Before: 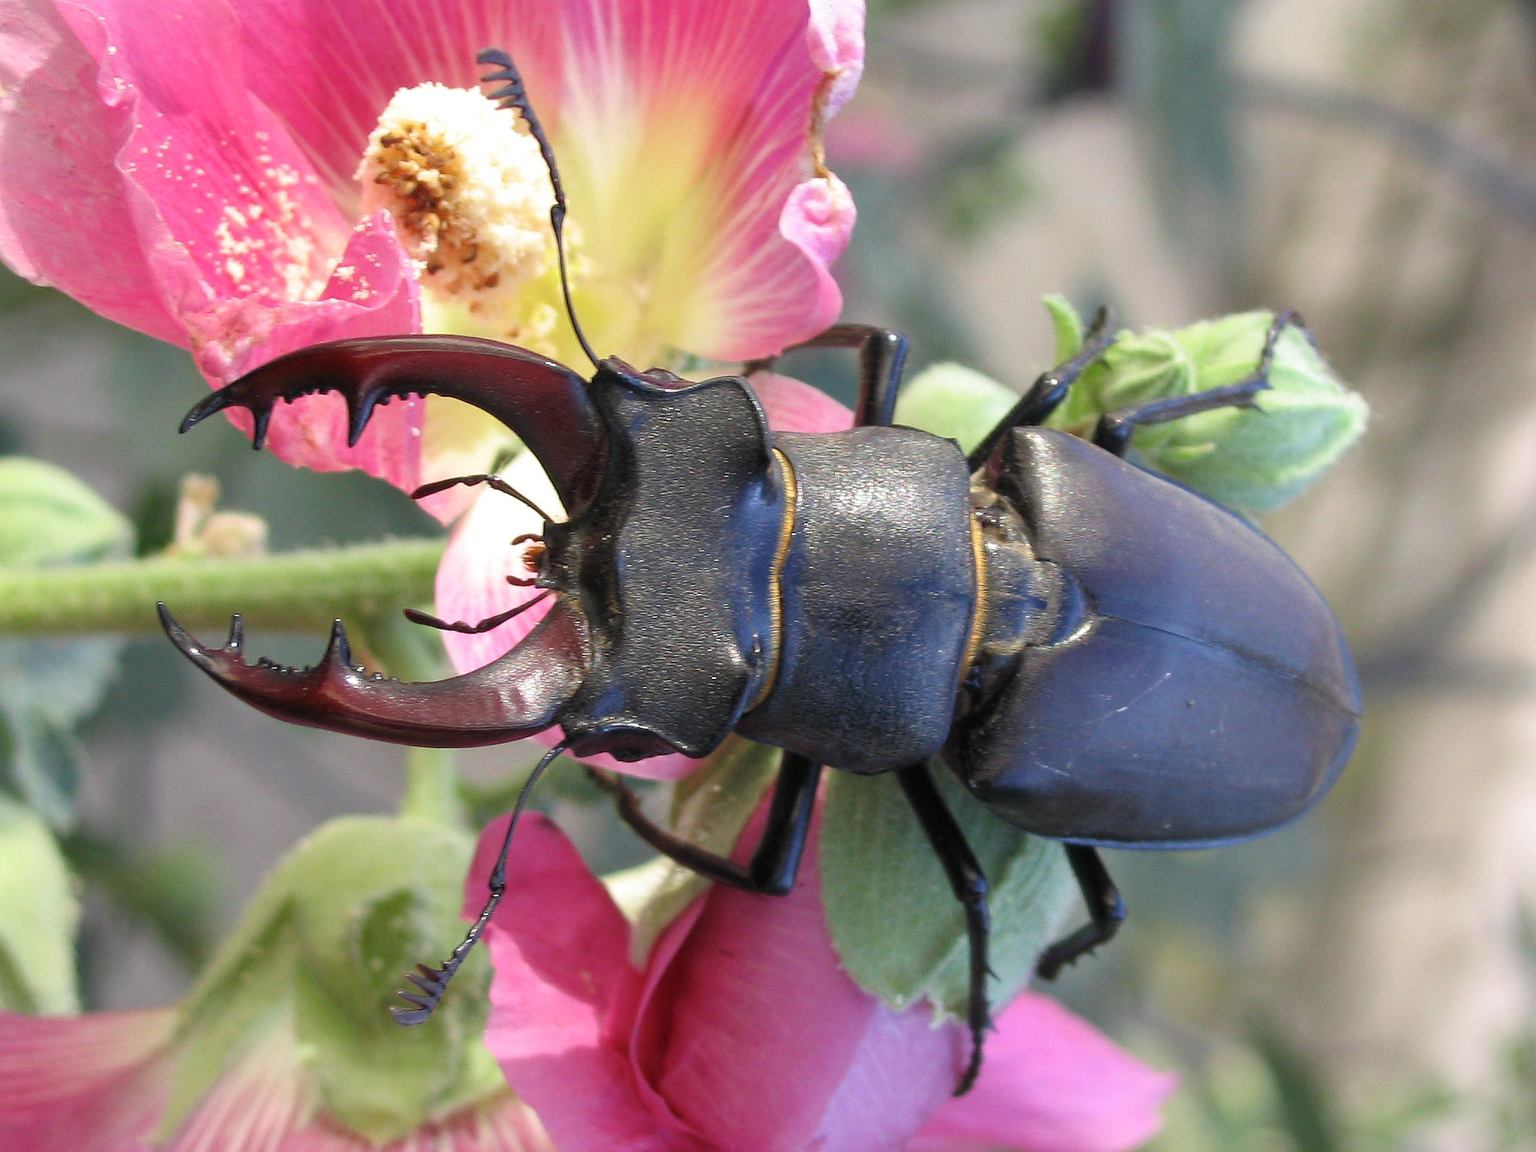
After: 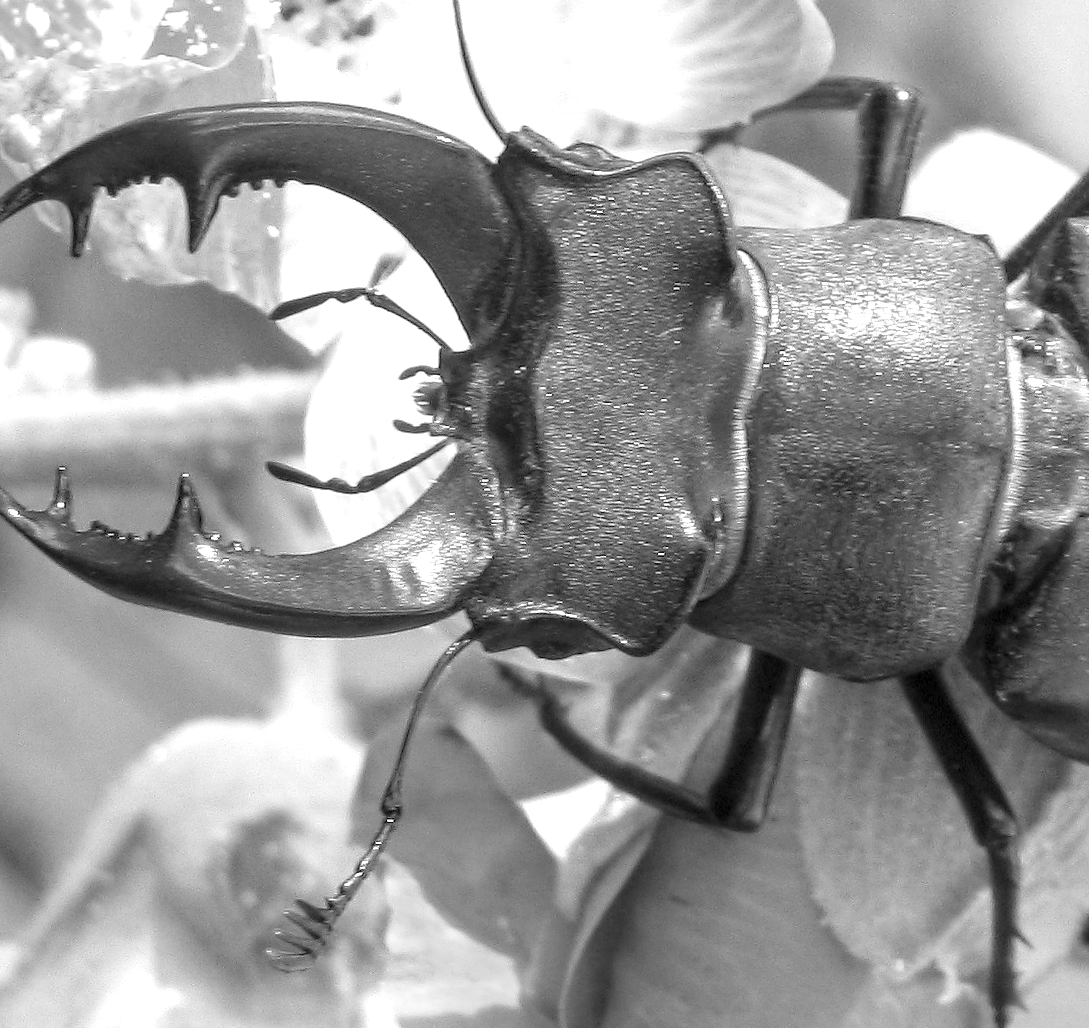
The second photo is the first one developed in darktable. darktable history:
rotate and perspective: rotation 0.062°, lens shift (vertical) 0.115, lens shift (horizontal) -0.133, crop left 0.047, crop right 0.94, crop top 0.061, crop bottom 0.94
rgb levels: mode RGB, independent channels, levels [[0, 0.474, 1], [0, 0.5, 1], [0, 0.5, 1]]
local contrast: on, module defaults
exposure: exposure 1.137 EV, compensate highlight preservation false
color correction: highlights a* -12.64, highlights b* -18.1, saturation 0.7
white balance: emerald 1
monochrome: a 26.22, b 42.67, size 0.8
crop: left 8.966%, top 23.852%, right 34.699%, bottom 4.703%
